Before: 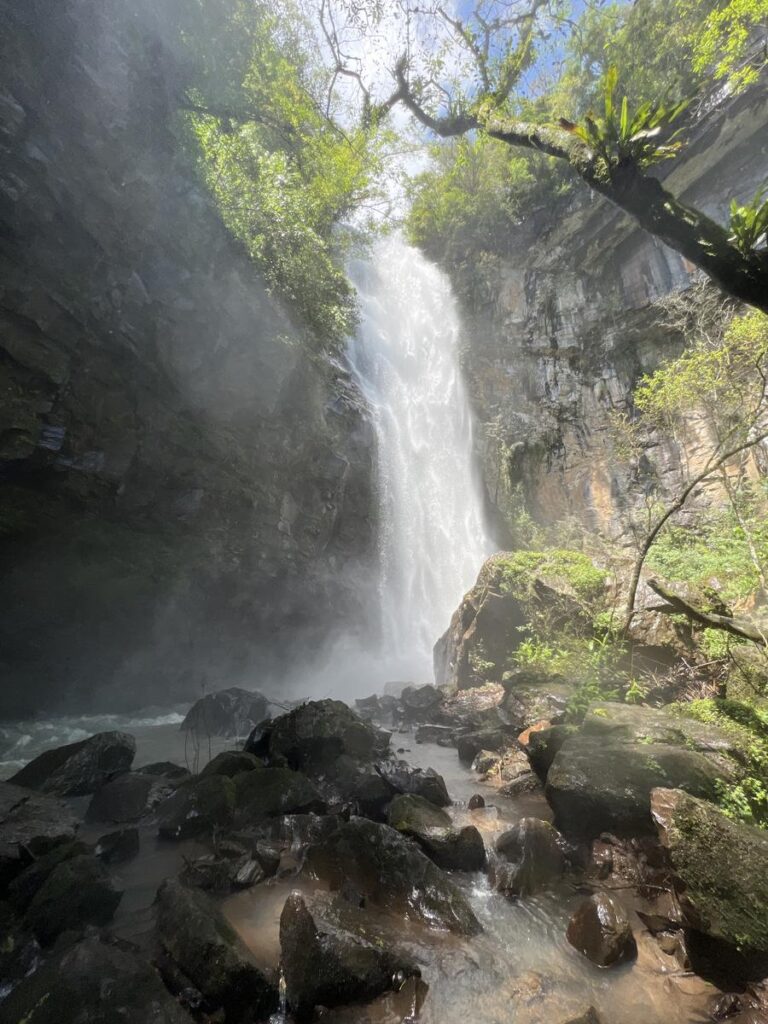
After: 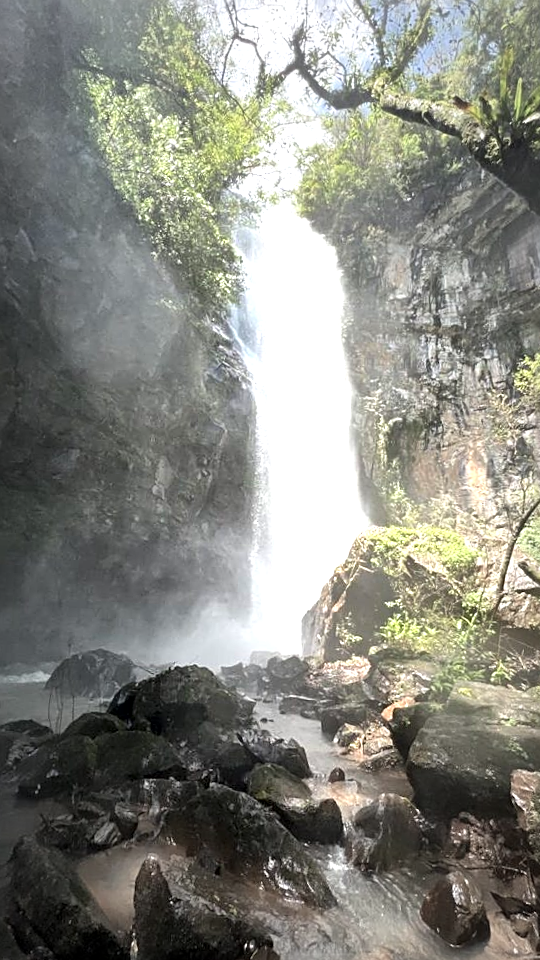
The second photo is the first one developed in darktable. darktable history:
vignetting: fall-off start 16.04%, fall-off radius 99.07%, width/height ratio 0.715
exposure: black level correction 0, exposure 1 EV, compensate highlight preservation false
sharpen: on, module defaults
local contrast: mode bilateral grid, contrast 19, coarseness 50, detail 160%, midtone range 0.2
crop and rotate: angle -2.84°, left 14.105%, top 0.024%, right 11.011%, bottom 0.069%
